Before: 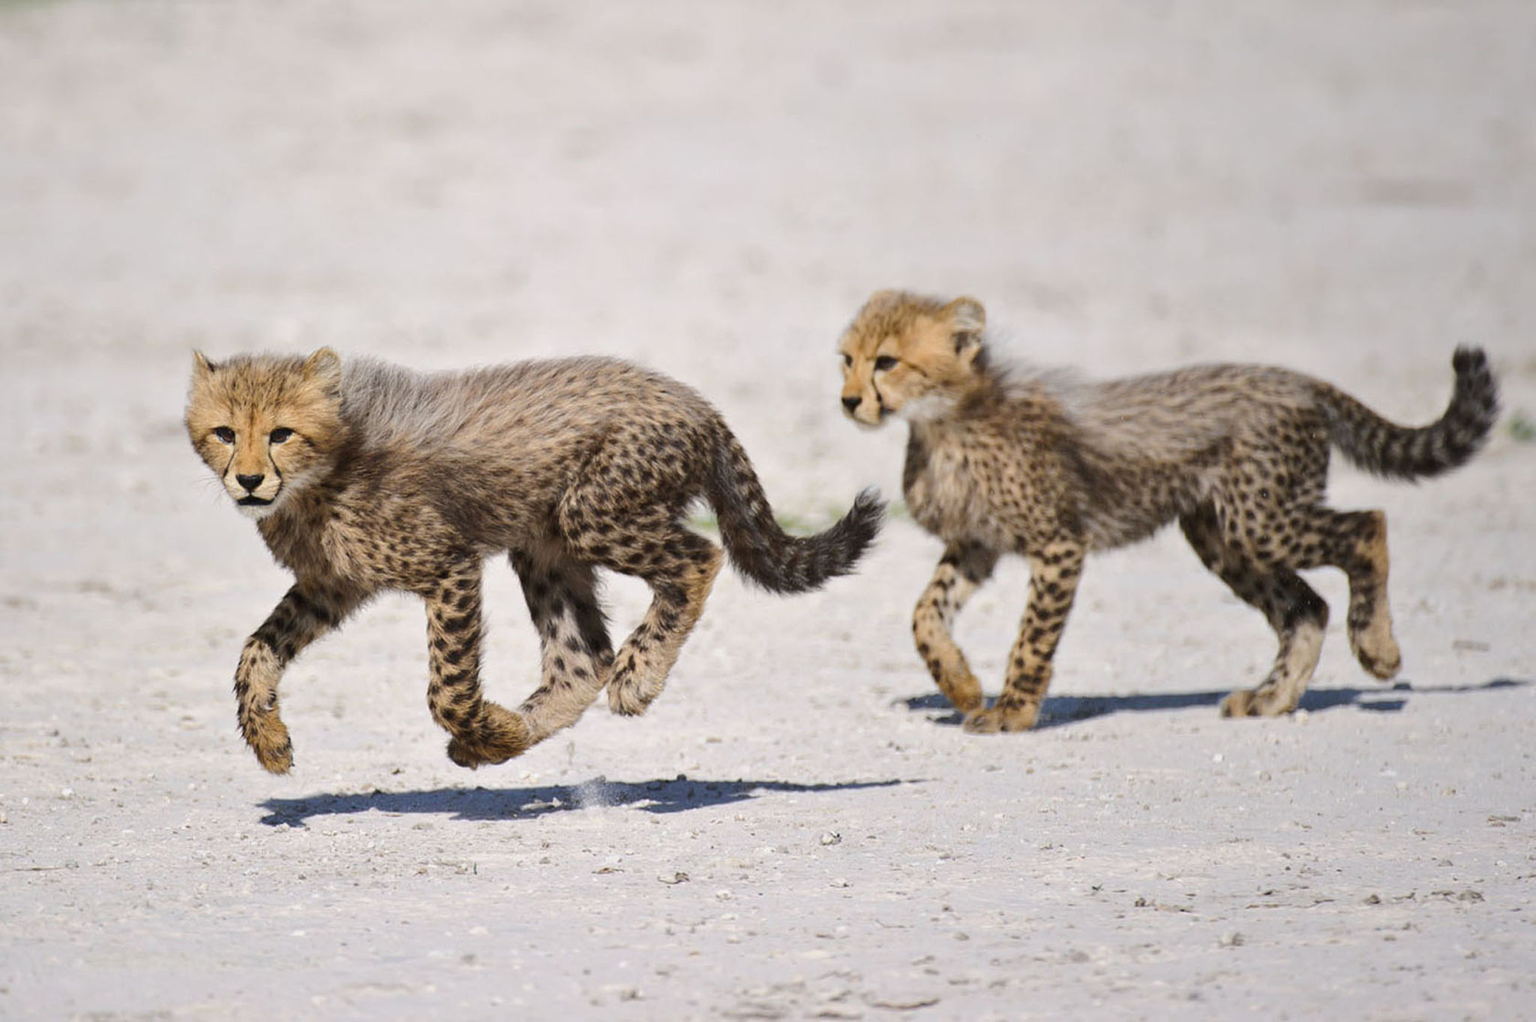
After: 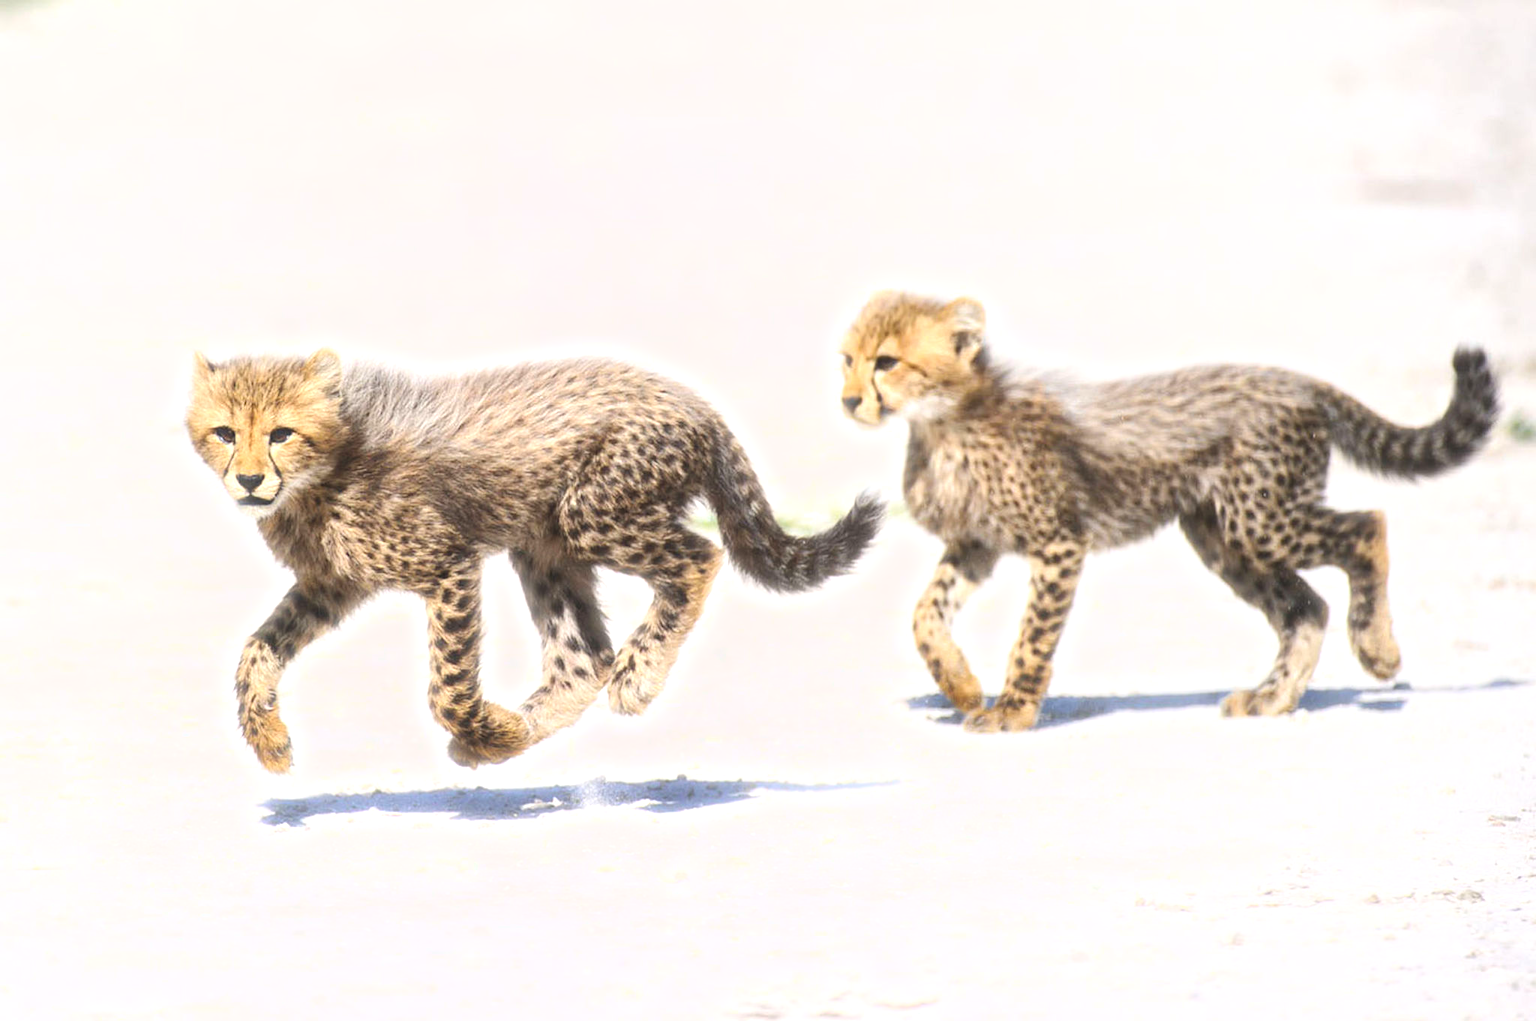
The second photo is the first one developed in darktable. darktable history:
bloom: size 3%, threshold 100%, strength 0%
exposure: black level correction -0.005, exposure 1 EV, compensate highlight preservation false
